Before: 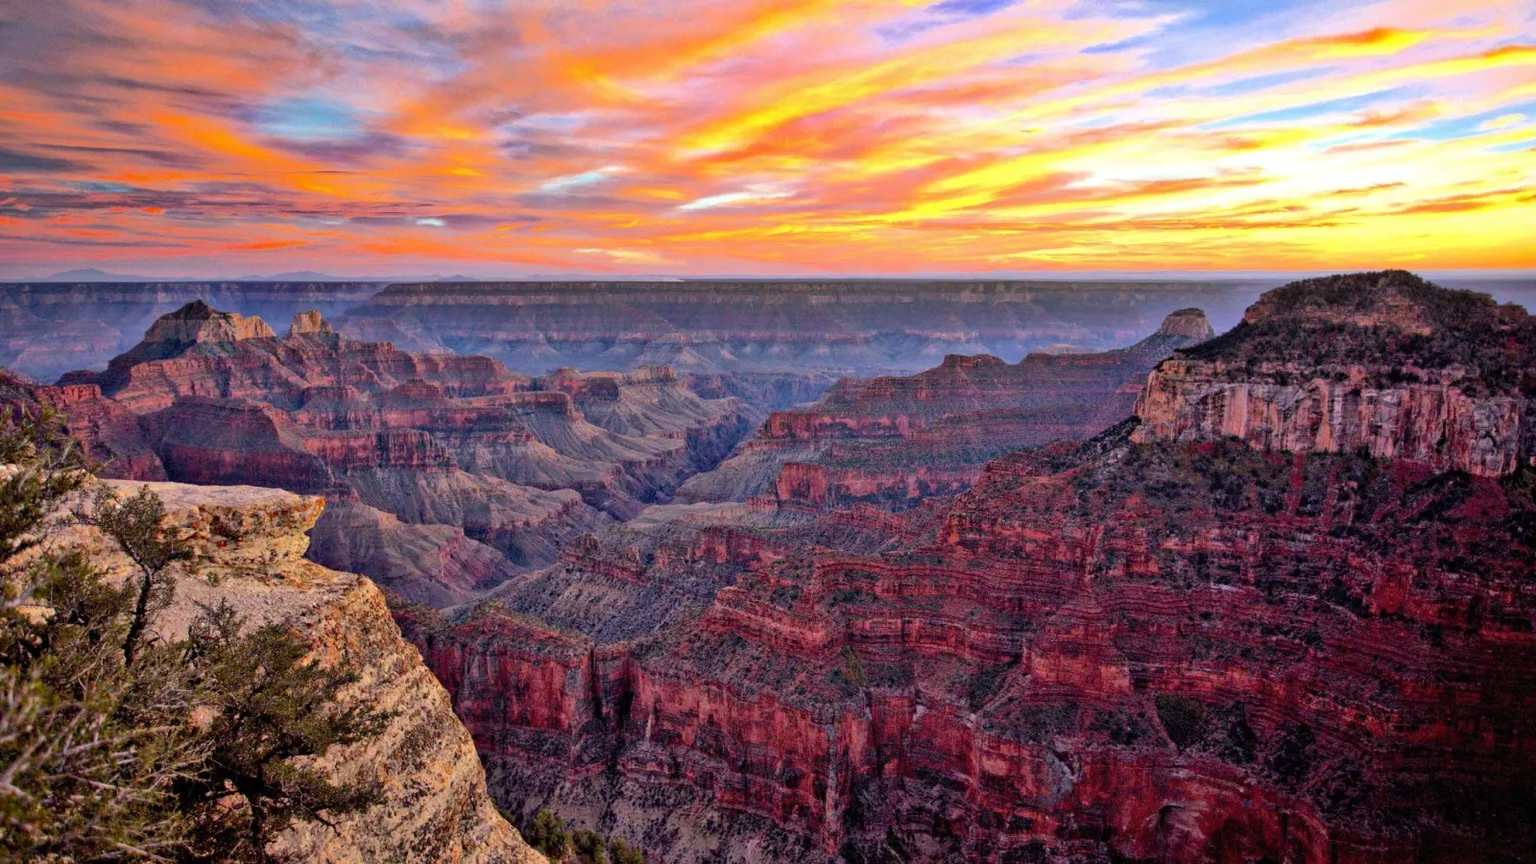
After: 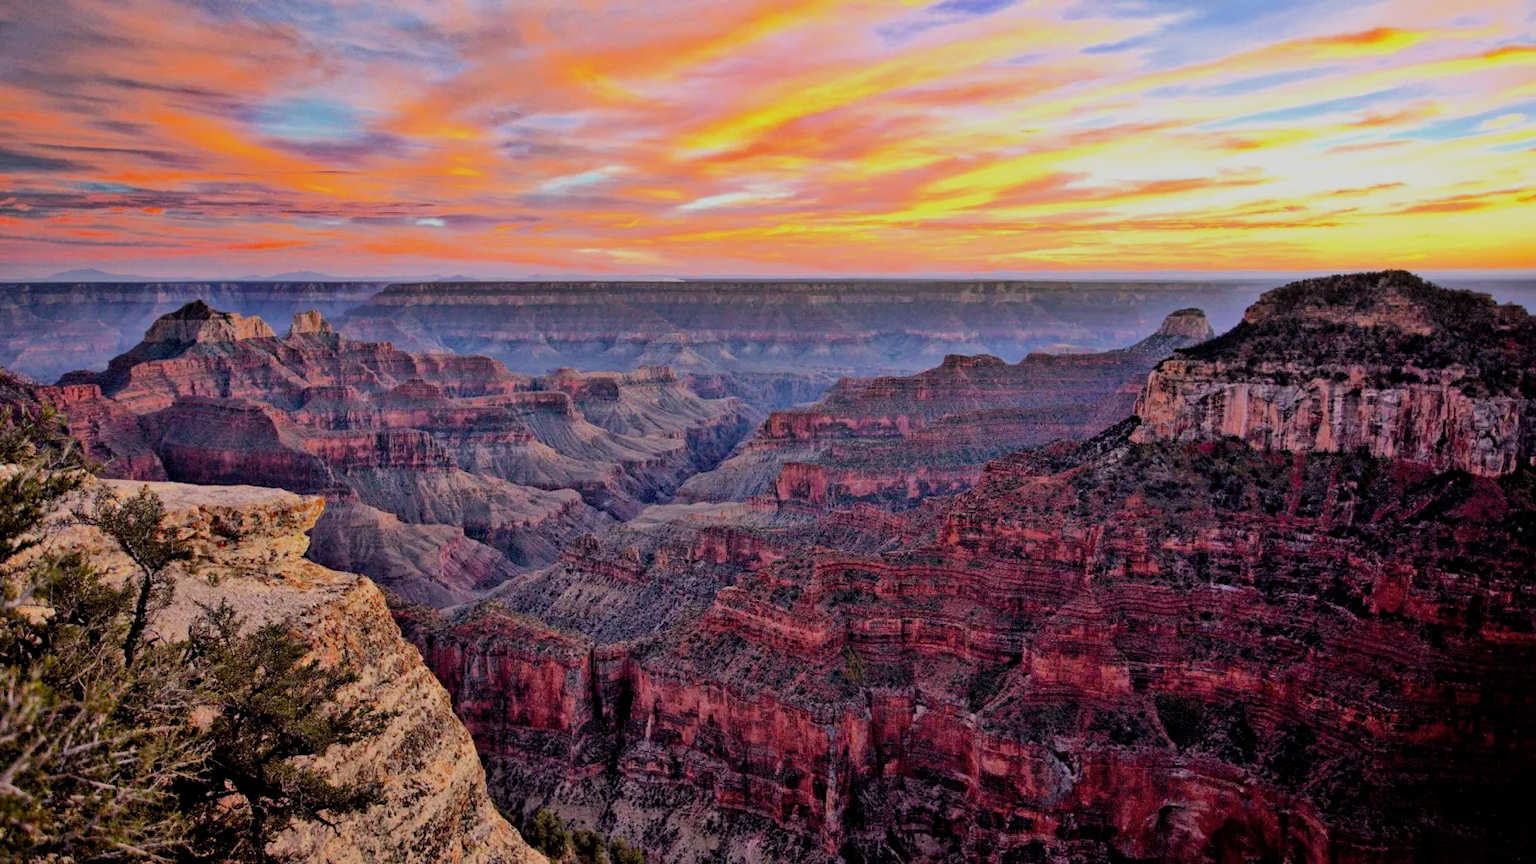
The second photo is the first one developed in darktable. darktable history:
filmic rgb: black relative exposure -7.65 EV, white relative exposure 4.56 EV, hardness 3.61, contrast 1.053
